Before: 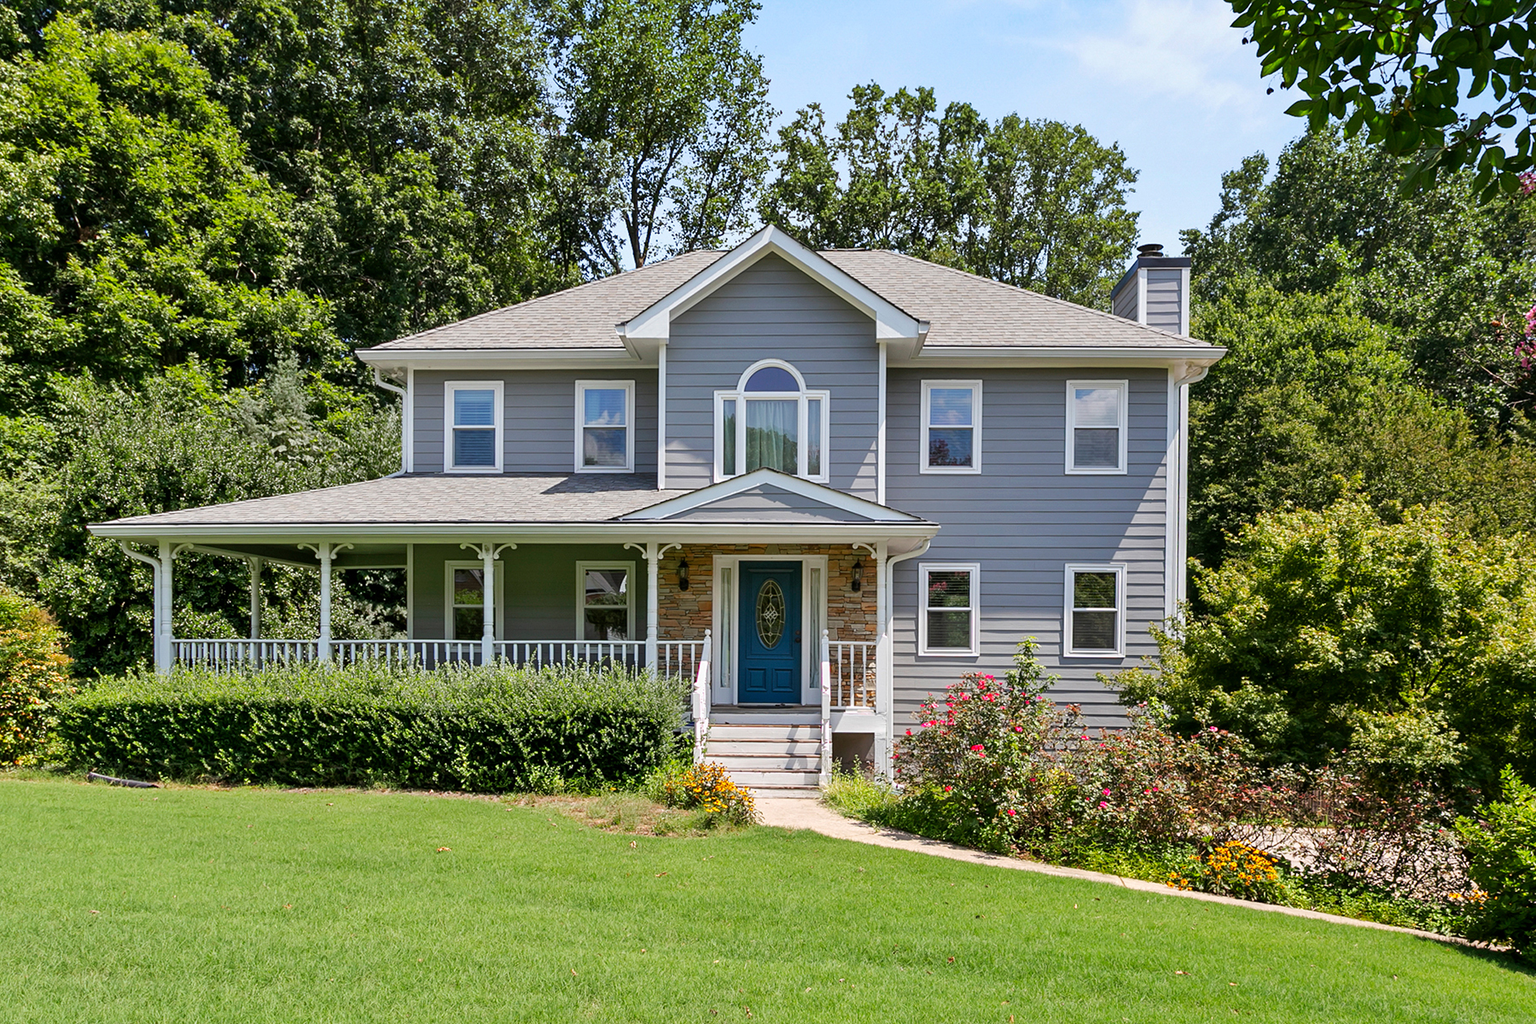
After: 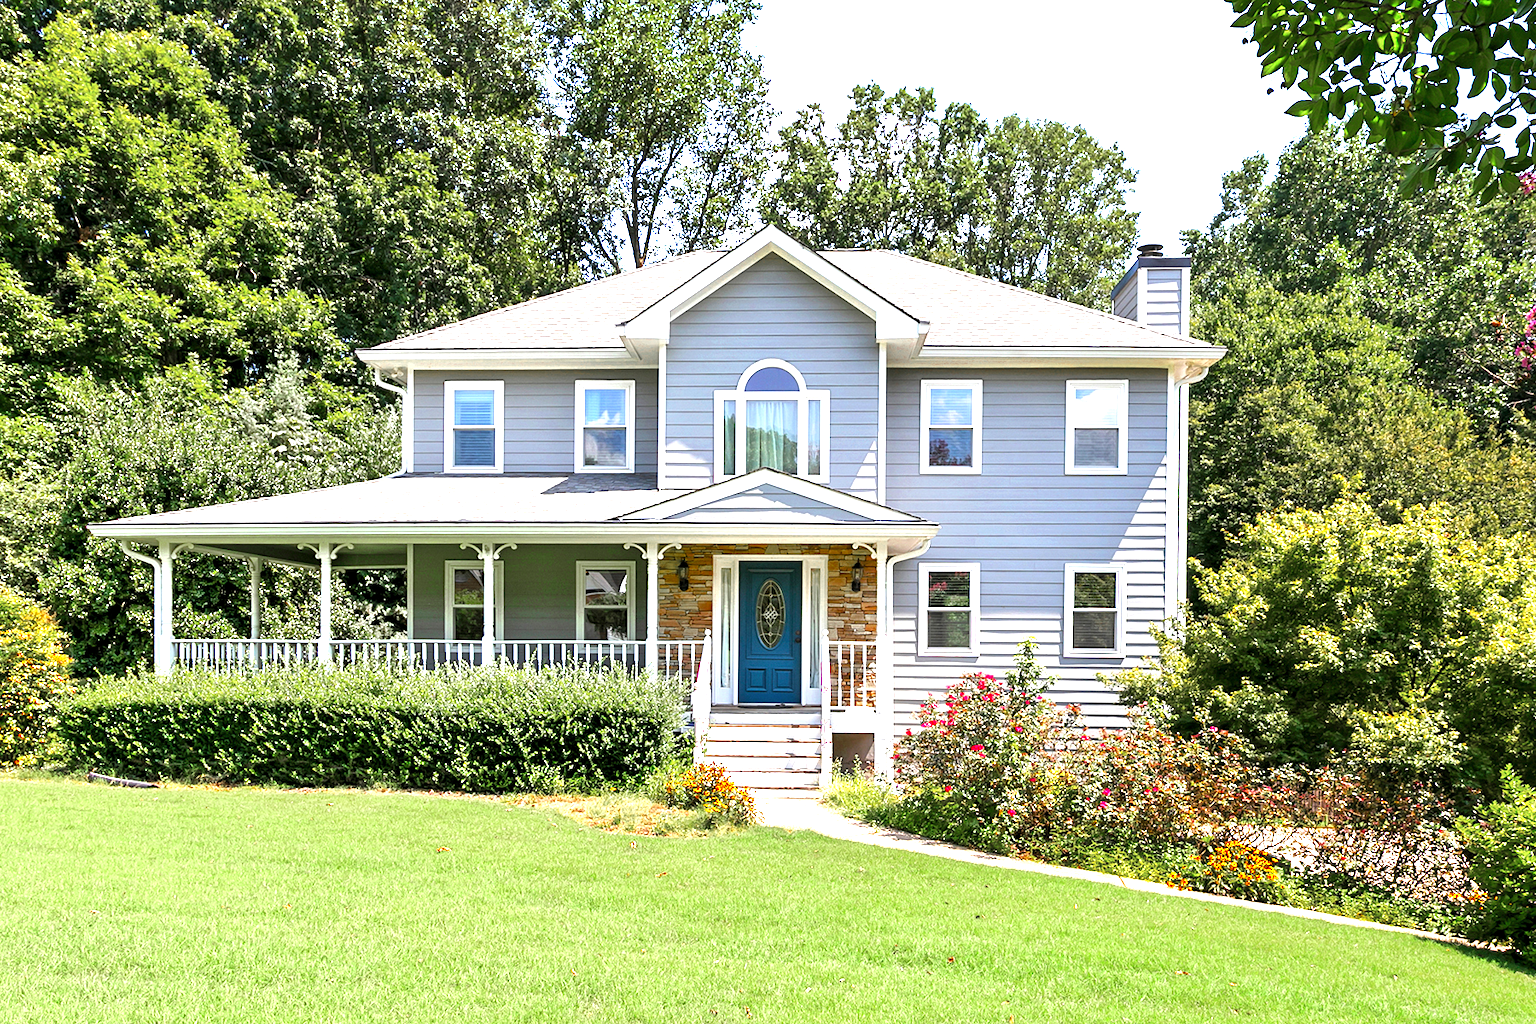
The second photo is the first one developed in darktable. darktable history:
levels: levels [0.031, 0.5, 0.969]
exposure: black level correction 0, exposure 1.45 EV, compensate exposure bias true, compensate highlight preservation false
color zones: curves: ch0 [(0.11, 0.396) (0.195, 0.36) (0.25, 0.5) (0.303, 0.412) (0.357, 0.544) (0.75, 0.5) (0.967, 0.328)]; ch1 [(0, 0.468) (0.112, 0.512) (0.202, 0.6) (0.25, 0.5) (0.307, 0.352) (0.357, 0.544) (0.75, 0.5) (0.963, 0.524)]
